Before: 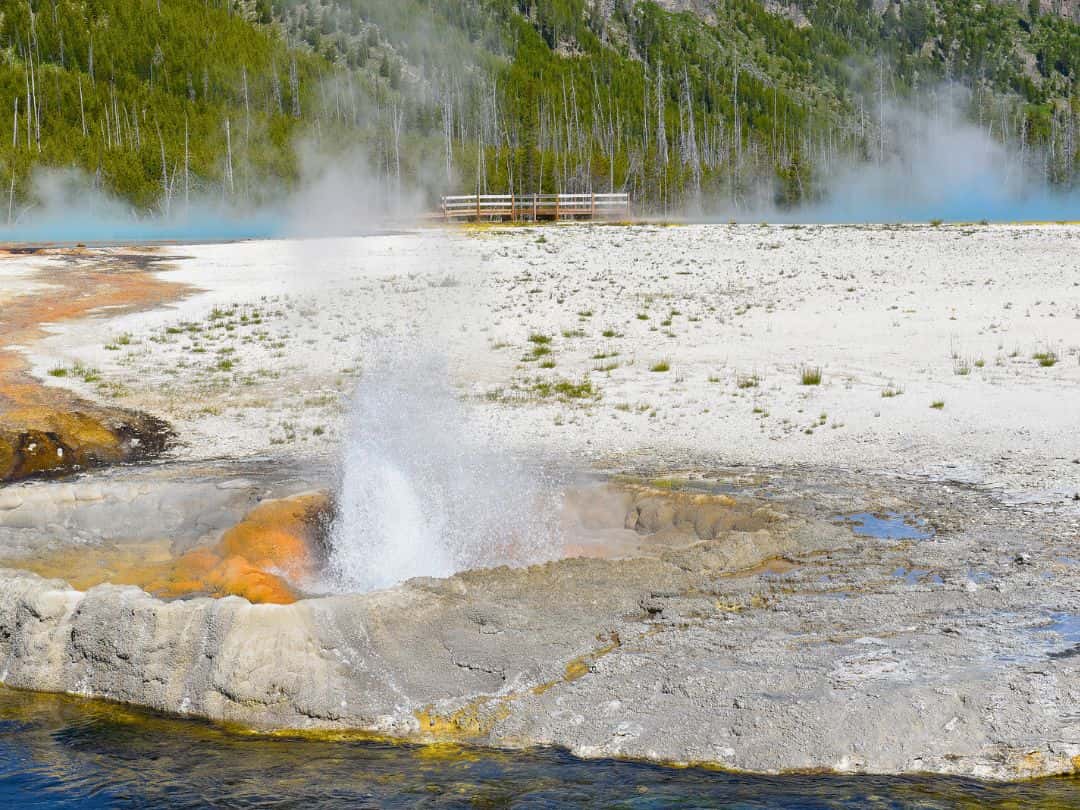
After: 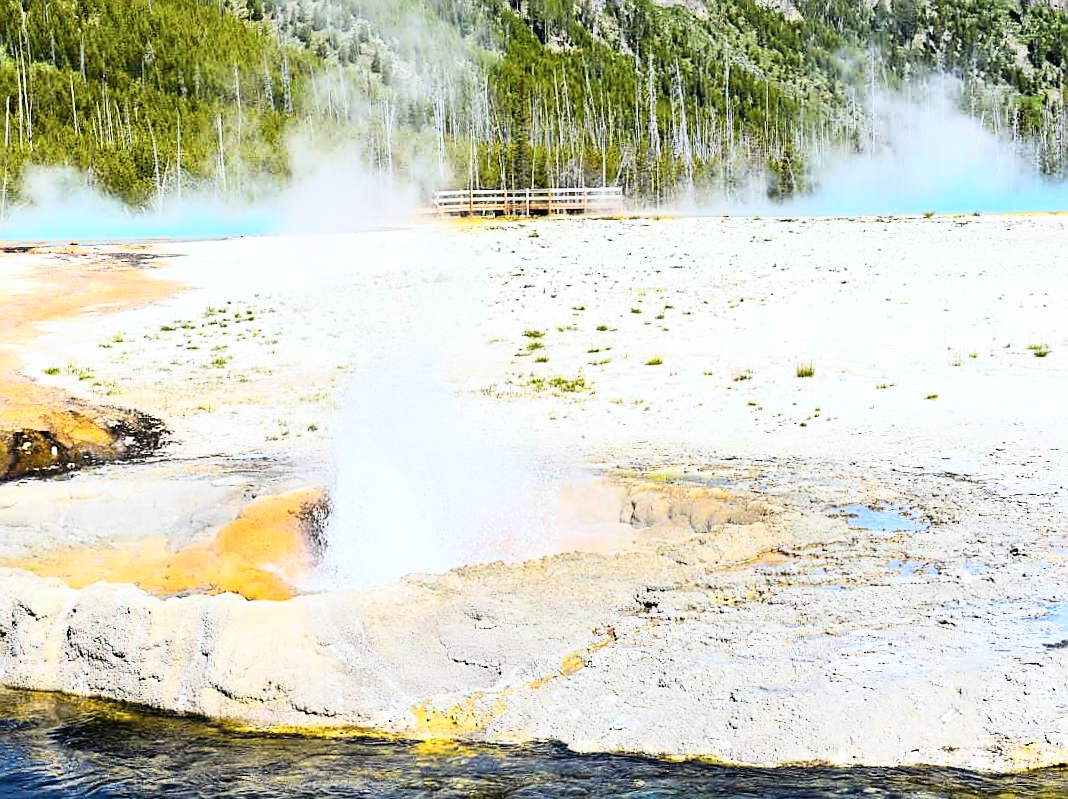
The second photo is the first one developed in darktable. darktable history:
sharpen: on, module defaults
rotate and perspective: rotation -0.45°, automatic cropping original format, crop left 0.008, crop right 0.992, crop top 0.012, crop bottom 0.988
rgb curve: curves: ch0 [(0, 0) (0.21, 0.15) (0.24, 0.21) (0.5, 0.75) (0.75, 0.96) (0.89, 0.99) (1, 1)]; ch1 [(0, 0.02) (0.21, 0.13) (0.25, 0.2) (0.5, 0.67) (0.75, 0.9) (0.89, 0.97) (1, 1)]; ch2 [(0, 0.02) (0.21, 0.13) (0.25, 0.2) (0.5, 0.67) (0.75, 0.9) (0.89, 0.97) (1, 1)], compensate middle gray true
white balance: red 0.982, blue 1.018
contrast brightness saturation: contrast 0.01, saturation -0.05
